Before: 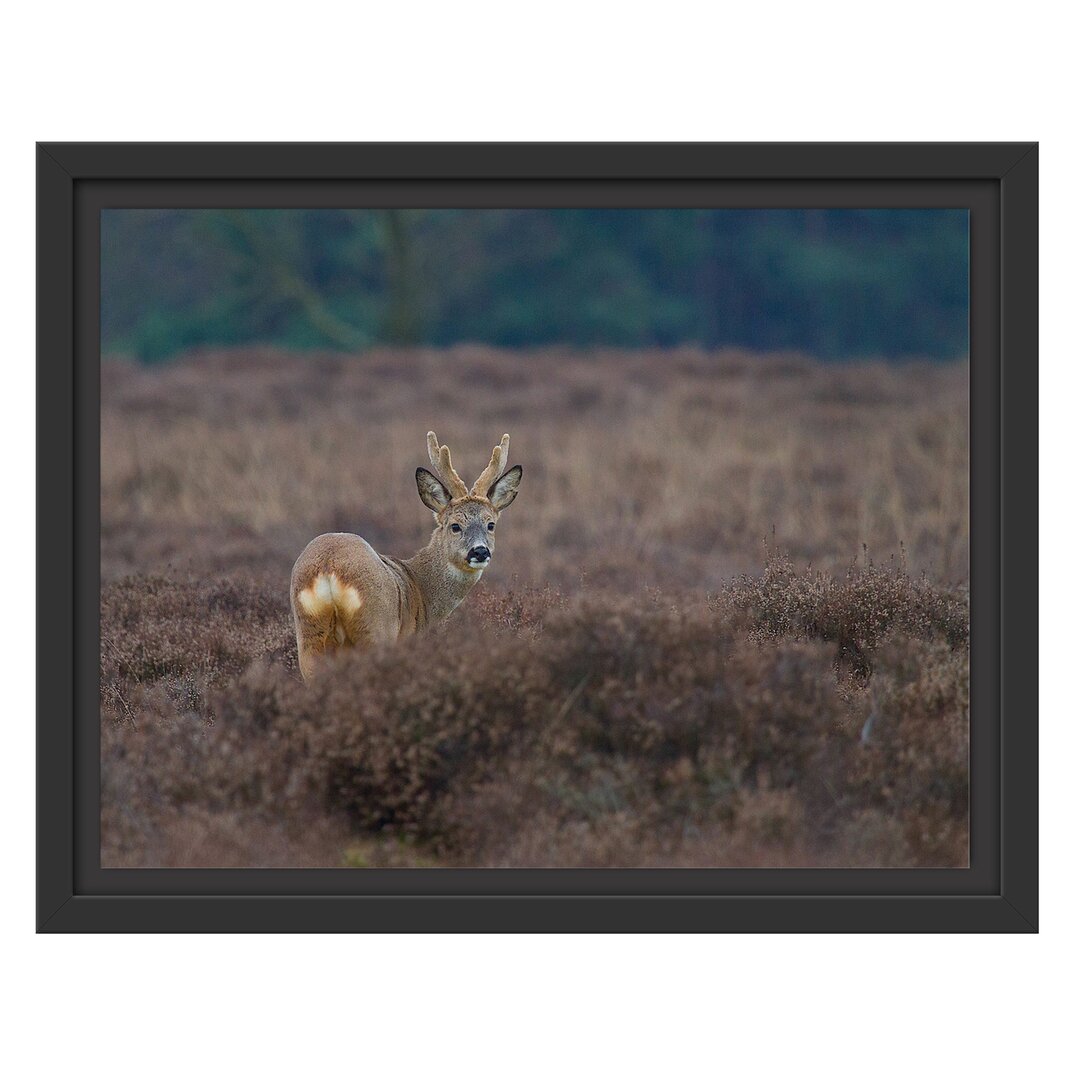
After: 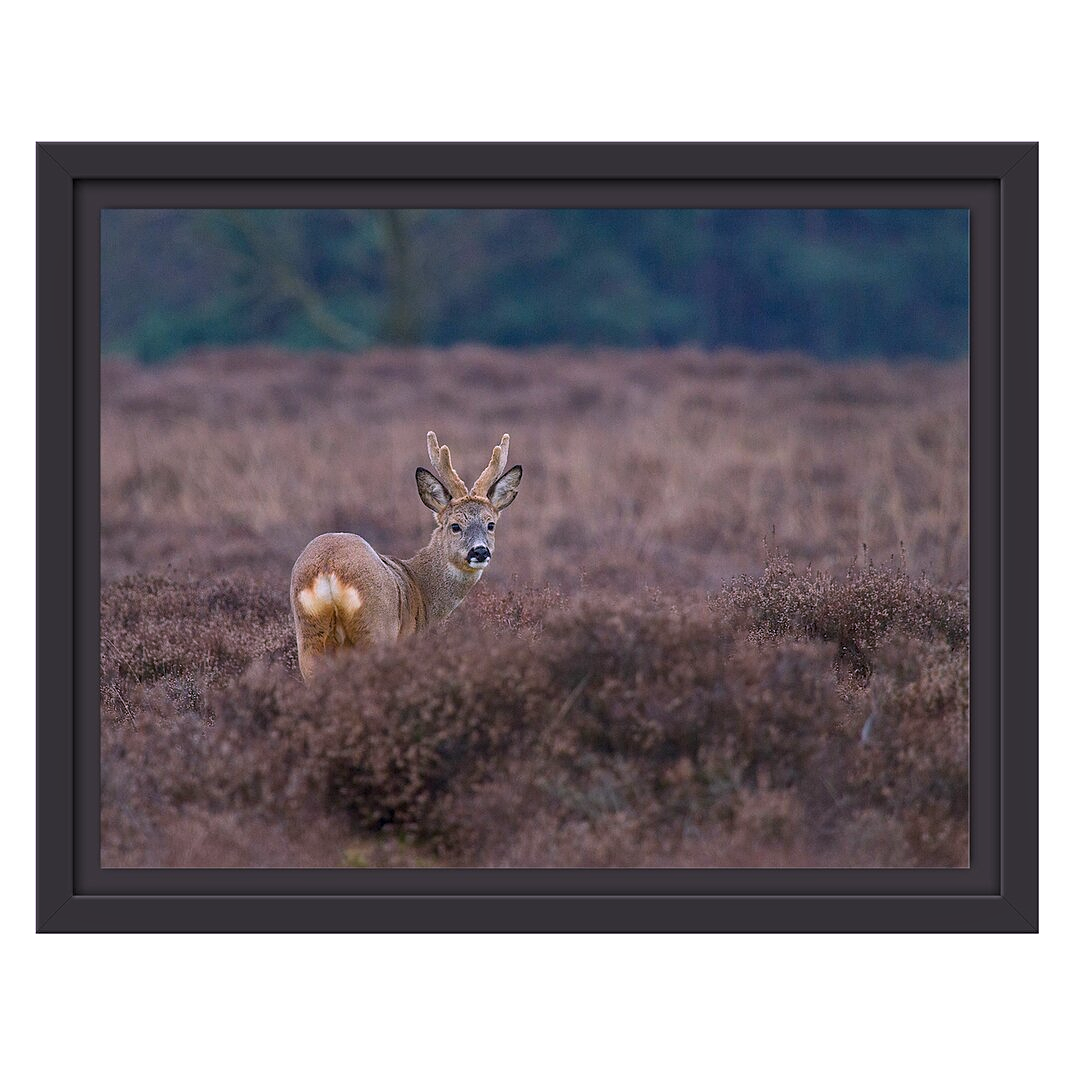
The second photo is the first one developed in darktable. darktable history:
sharpen: amount 0.2
local contrast: highlights 100%, shadows 100%, detail 120%, midtone range 0.2
white balance: red 1.066, blue 1.119
